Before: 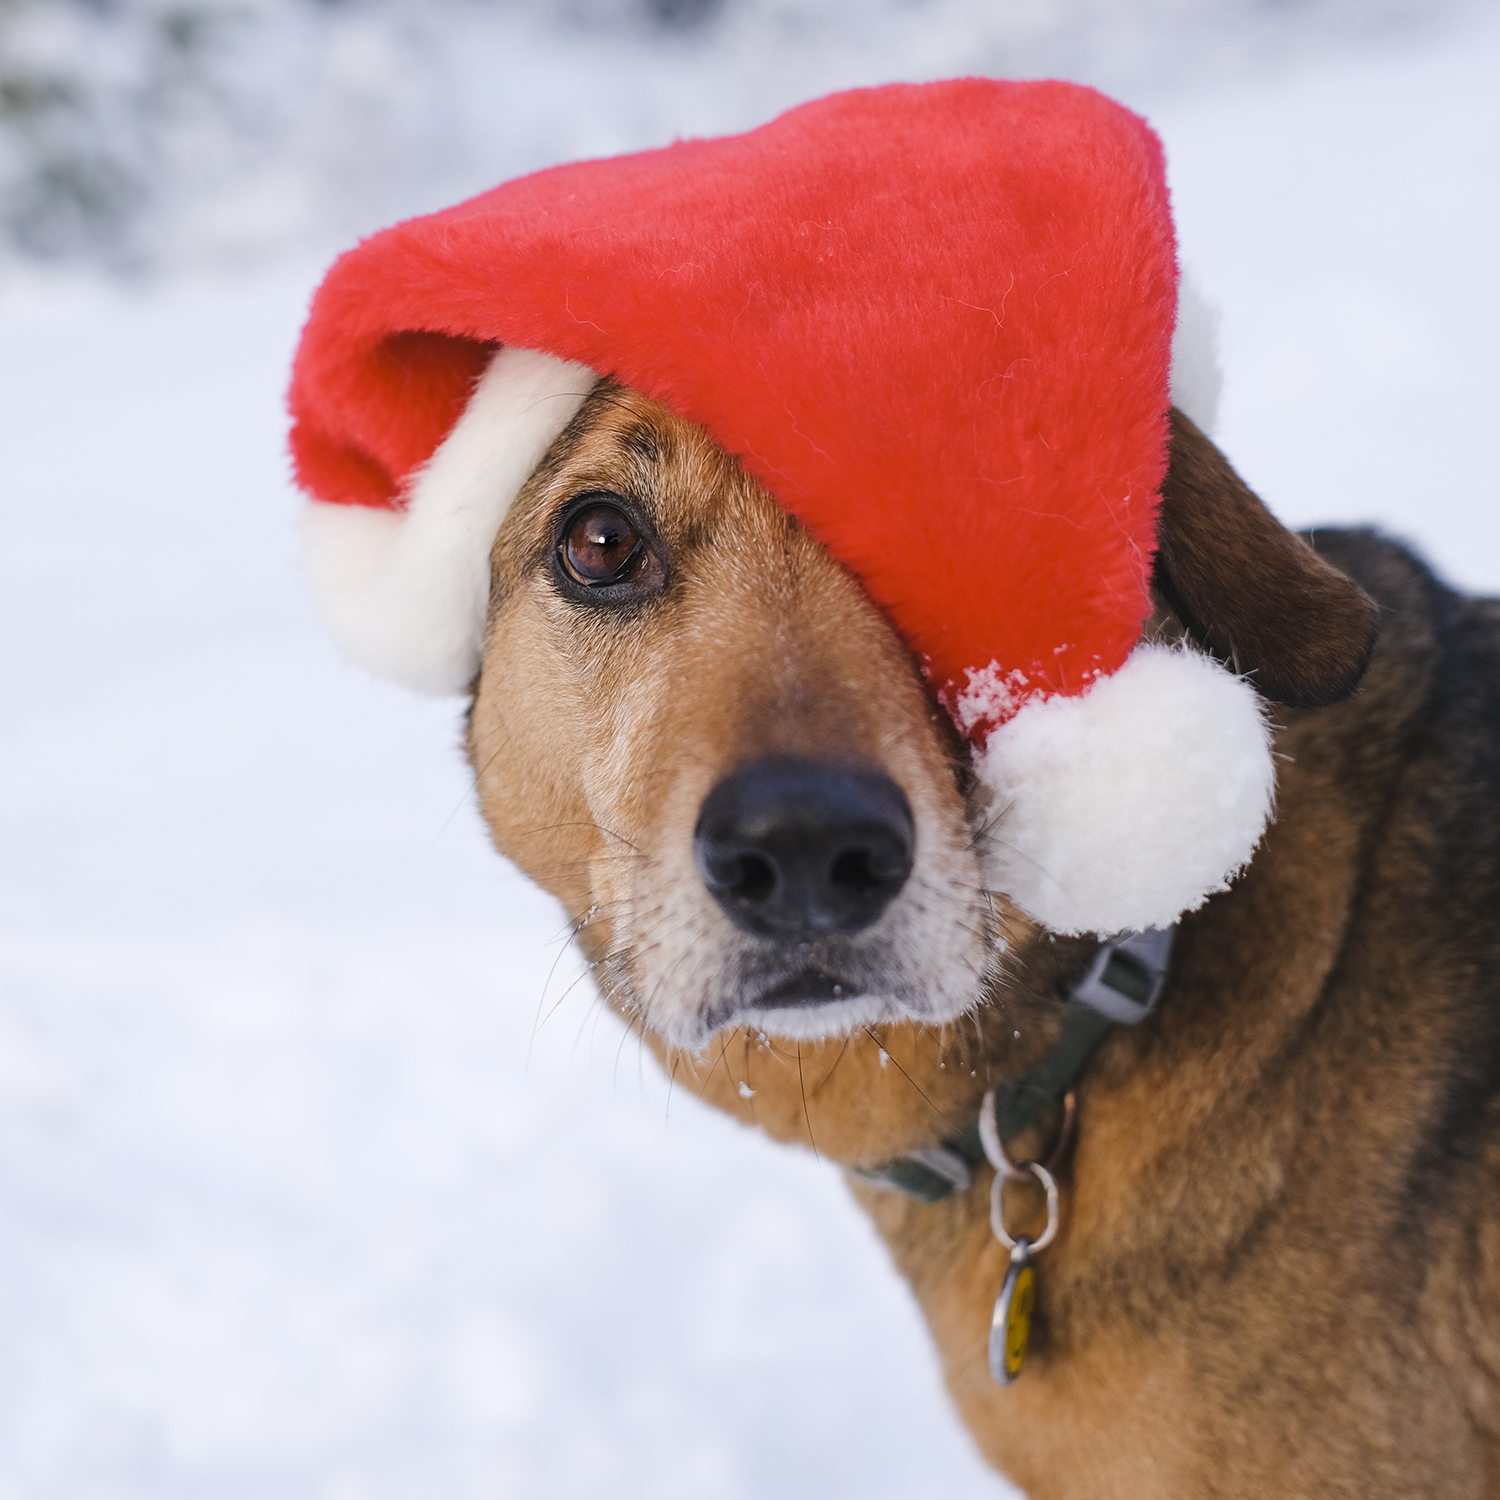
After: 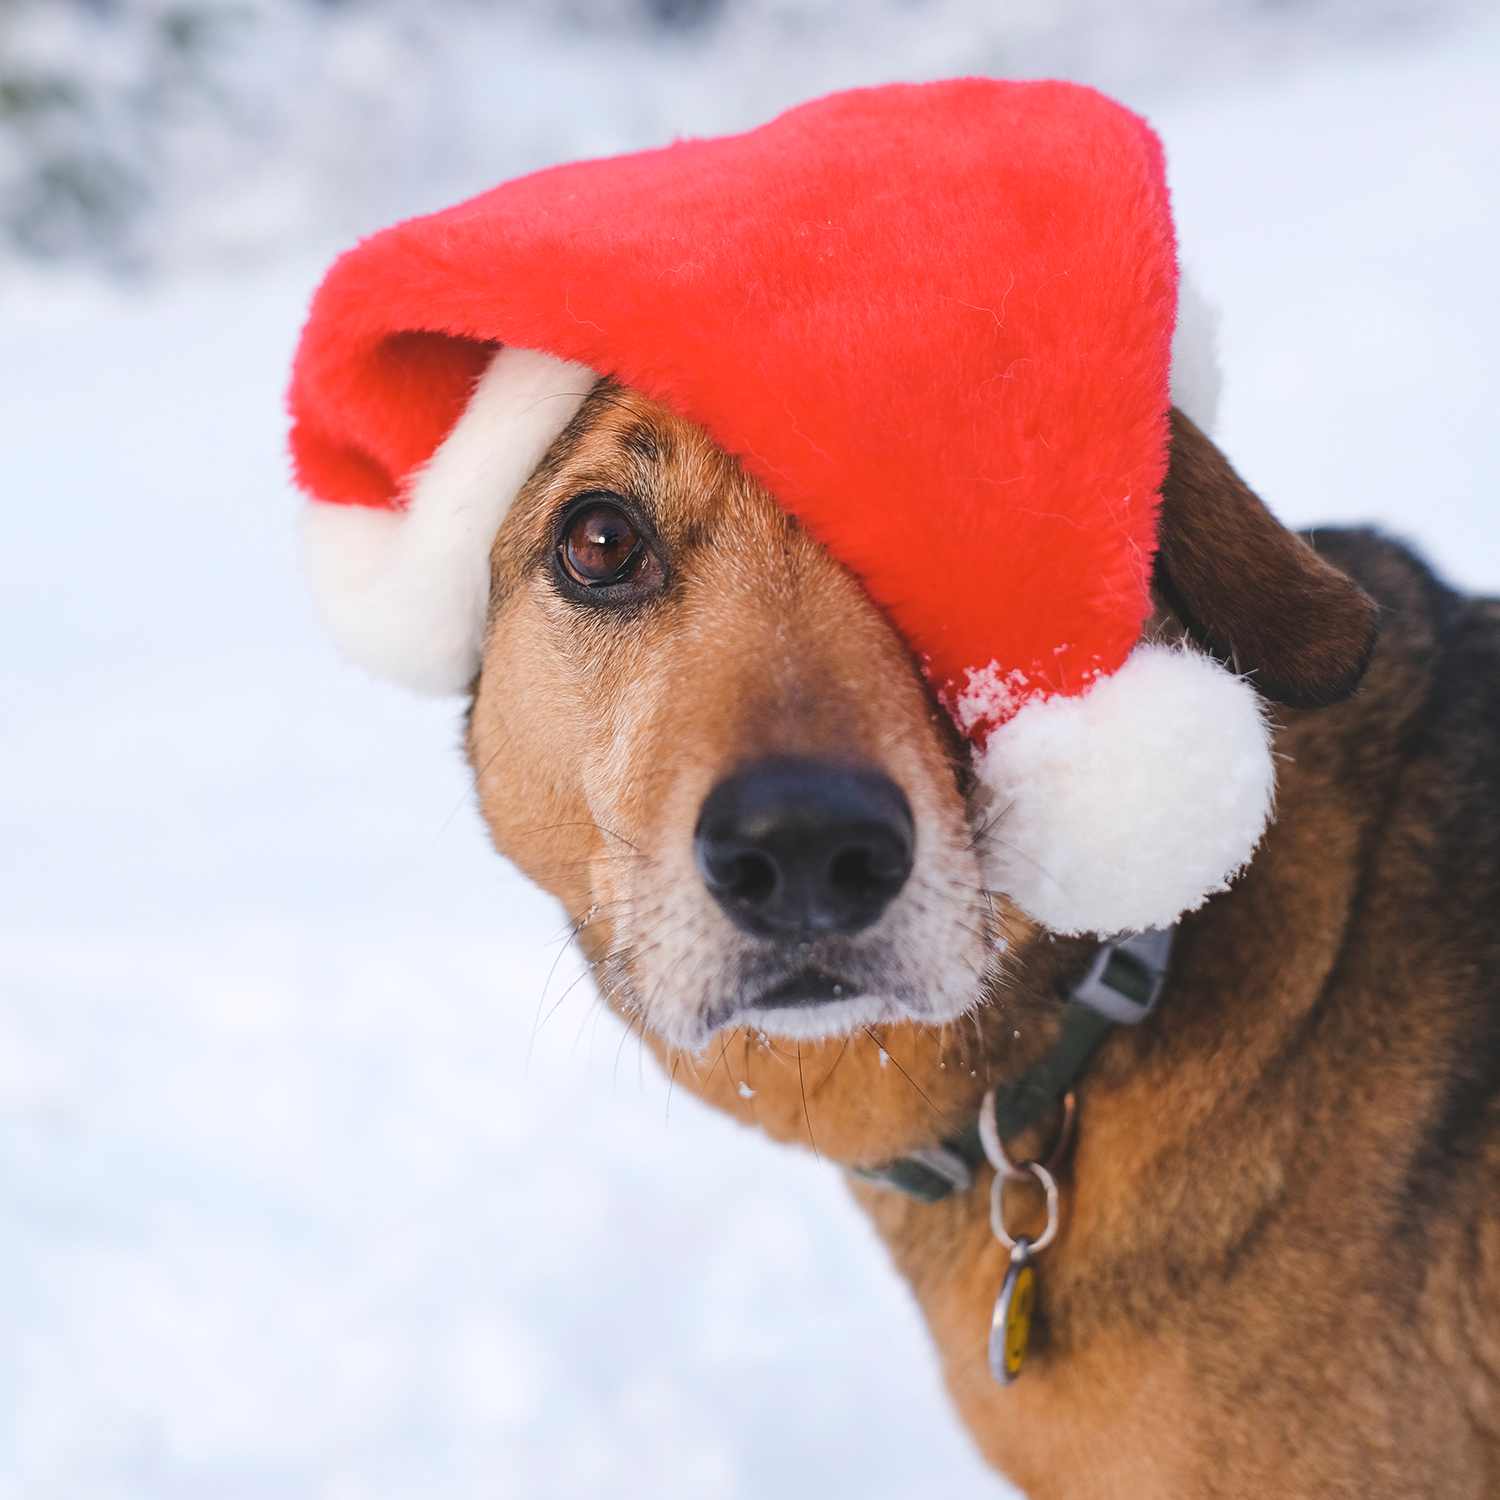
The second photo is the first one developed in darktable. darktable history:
exposure: black level correction -0.009, exposure 0.066 EV, compensate highlight preservation false
